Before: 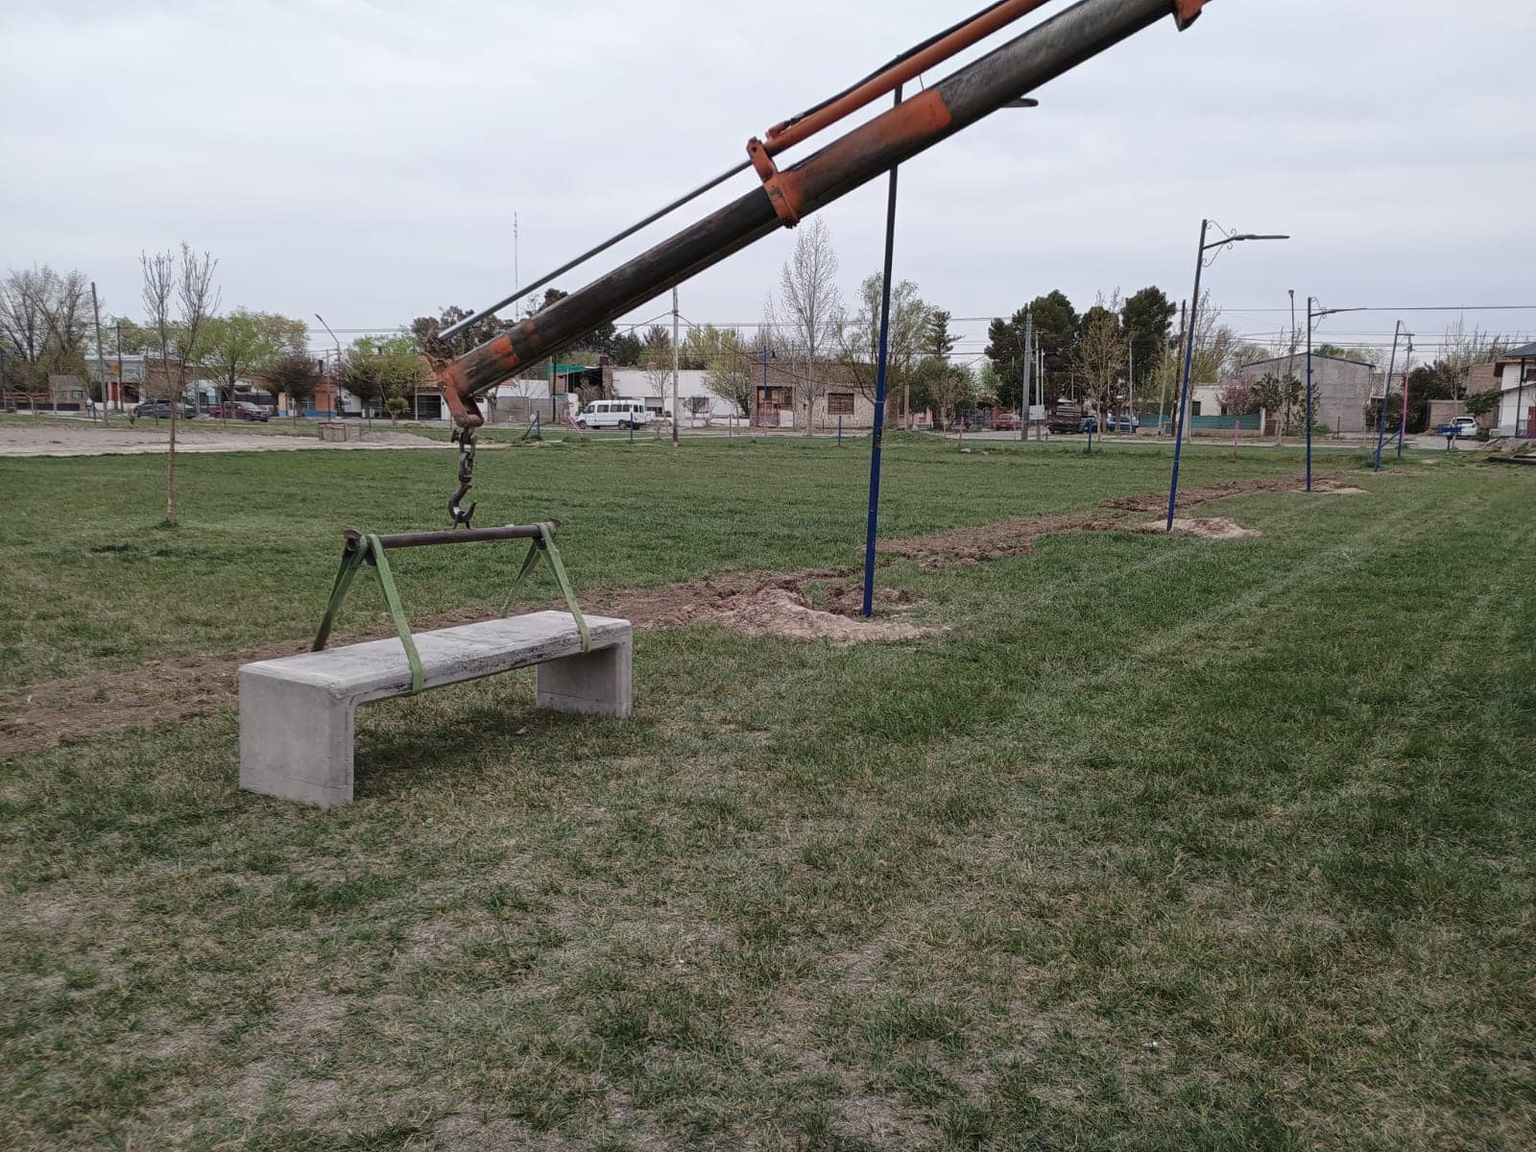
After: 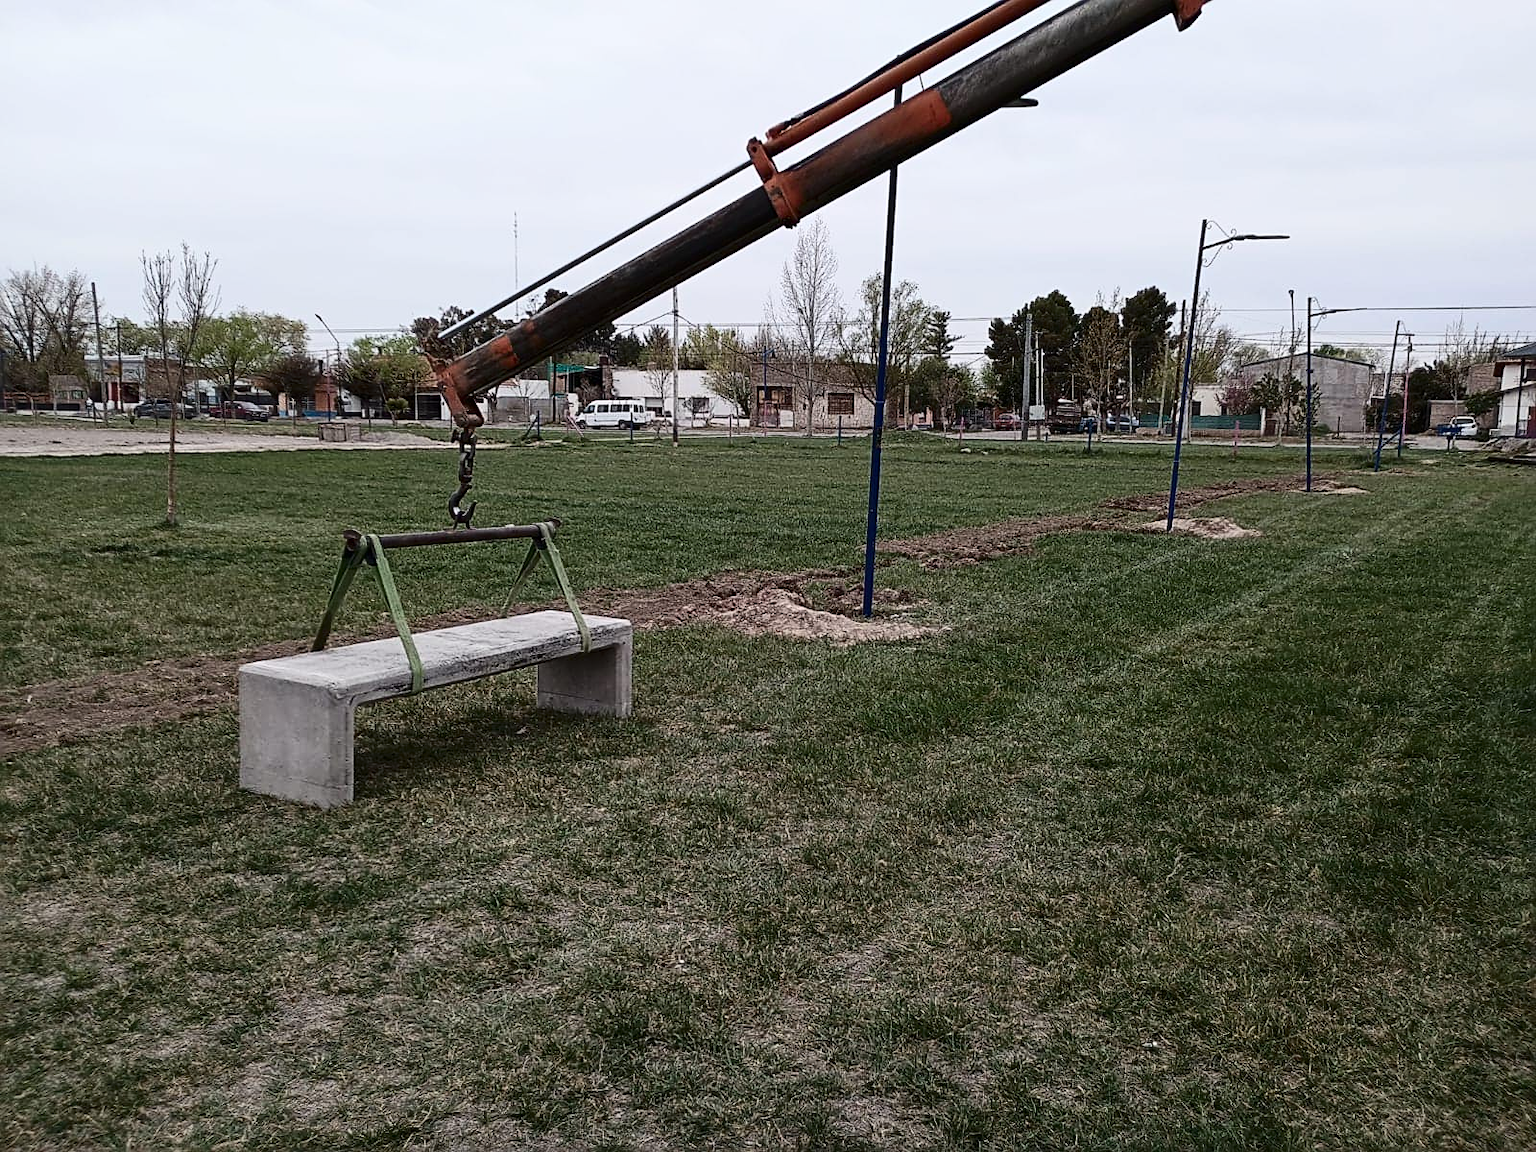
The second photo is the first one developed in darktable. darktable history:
sharpen: on, module defaults
exposure: exposure -0.116 EV, compensate exposure bias true, compensate highlight preservation false
contrast brightness saturation: contrast 0.28
